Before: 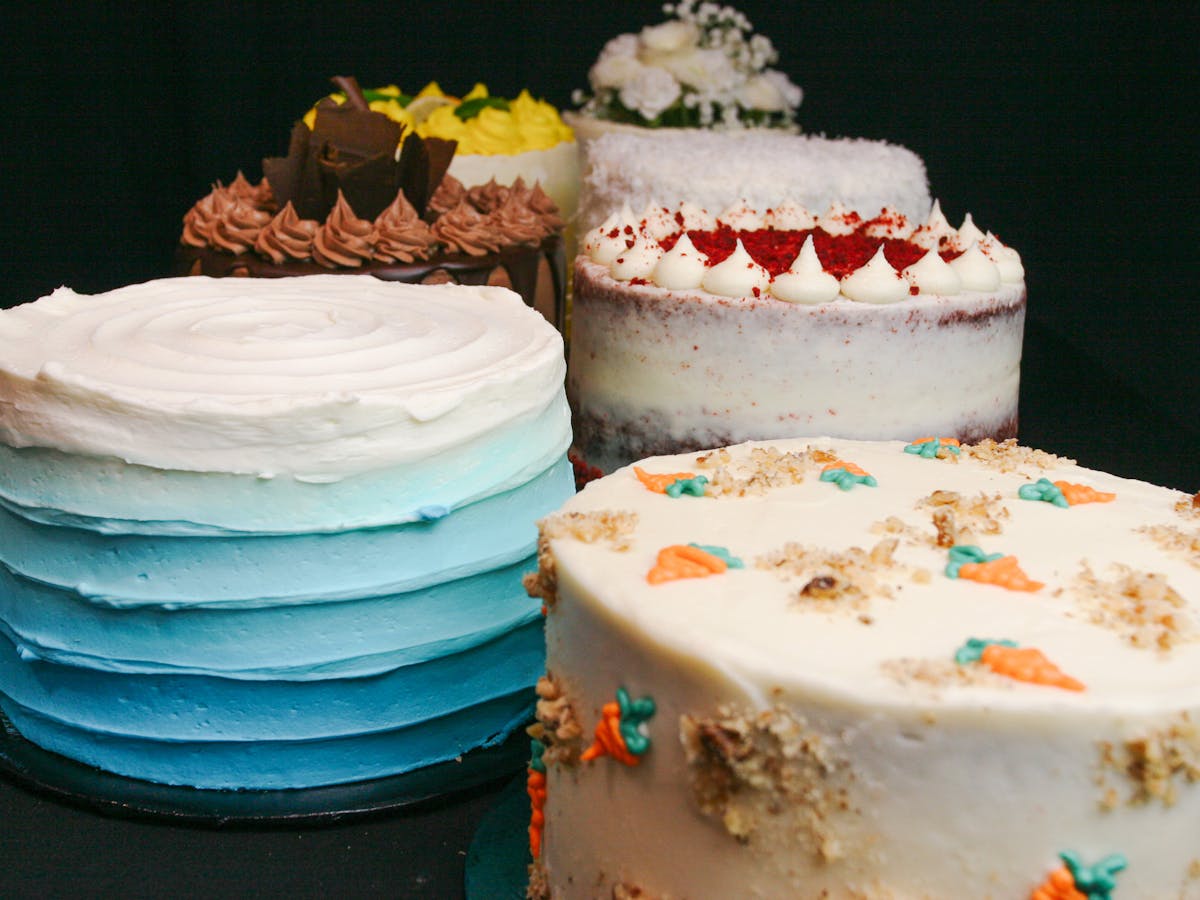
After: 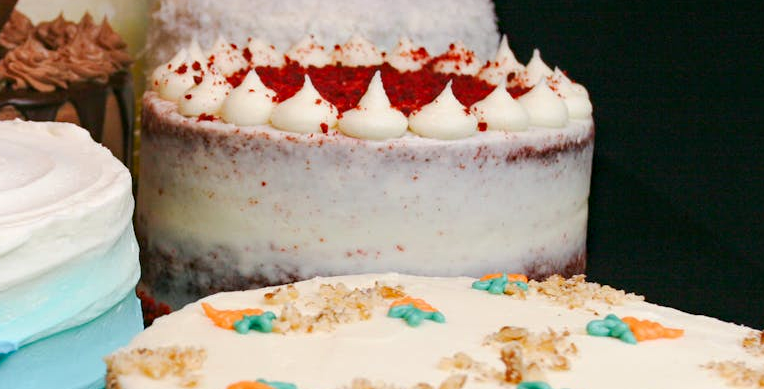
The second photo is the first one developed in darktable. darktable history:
crop: left 36.005%, top 18.293%, right 0.31%, bottom 38.444%
haze removal: compatibility mode true, adaptive false
